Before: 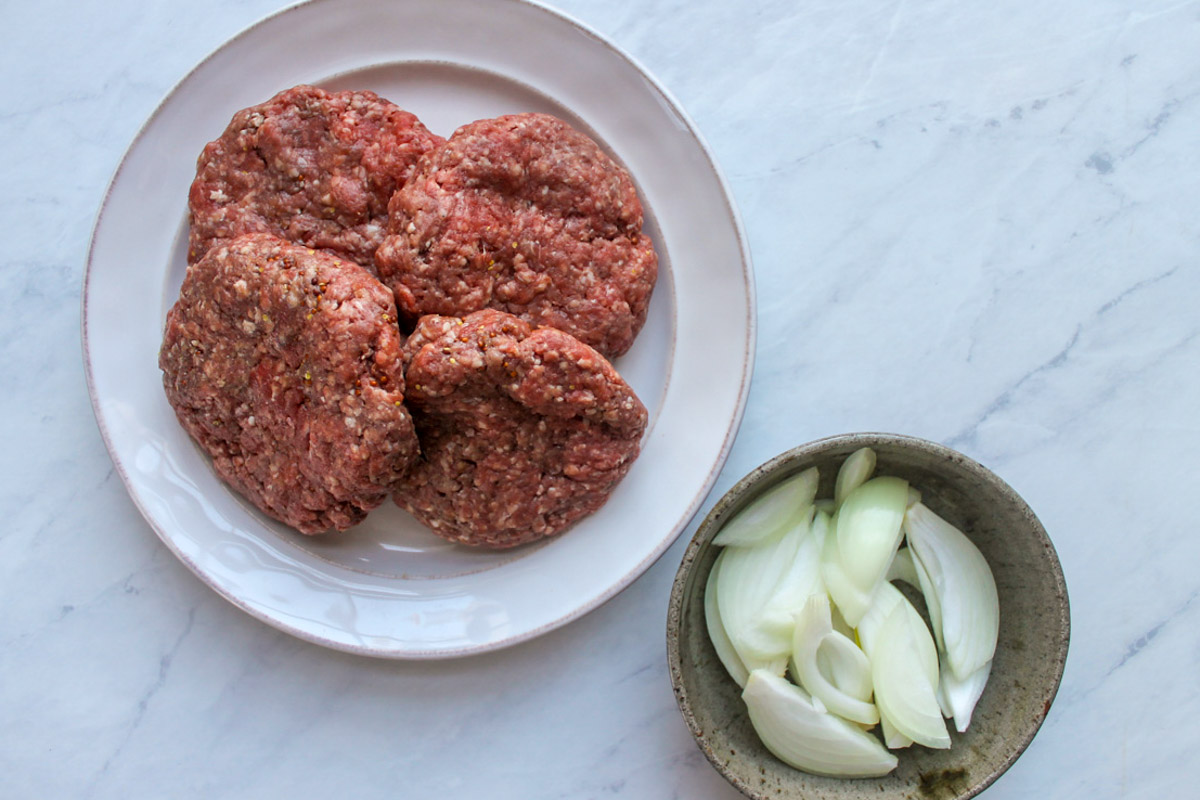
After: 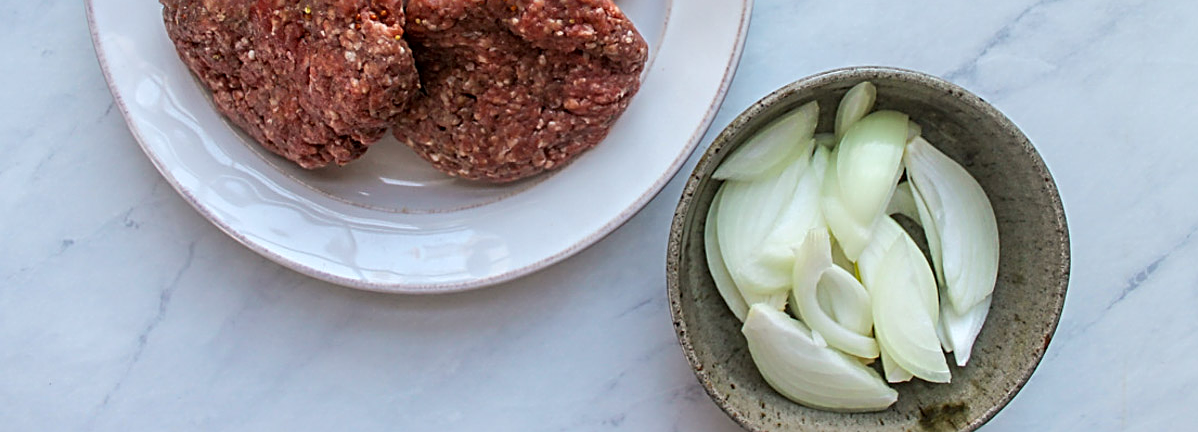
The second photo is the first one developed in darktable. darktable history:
tone equalizer: edges refinement/feathering 500, mask exposure compensation -1.57 EV, preserve details no
sharpen: radius 2.582, amount 0.689
crop and rotate: top 45.88%, right 0.124%
